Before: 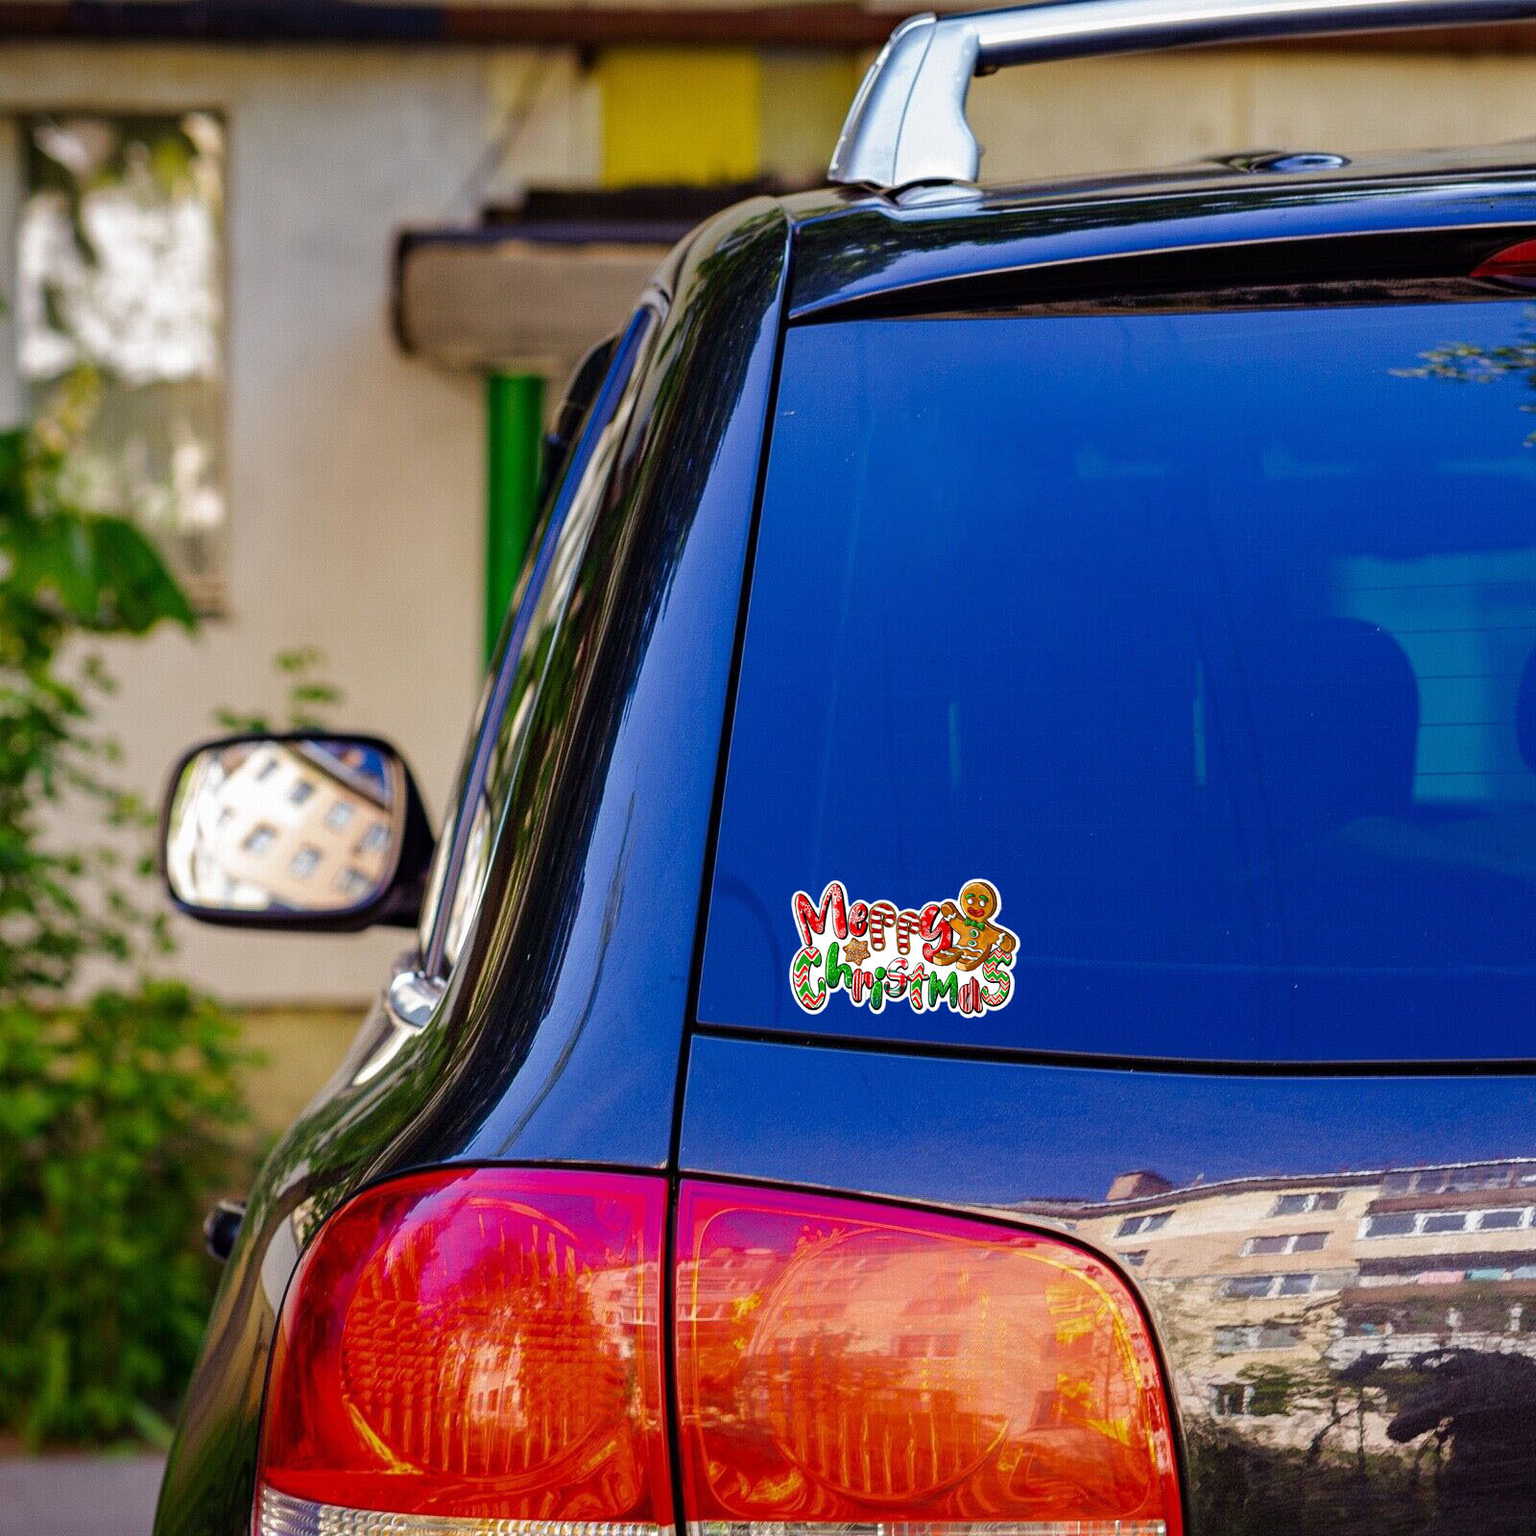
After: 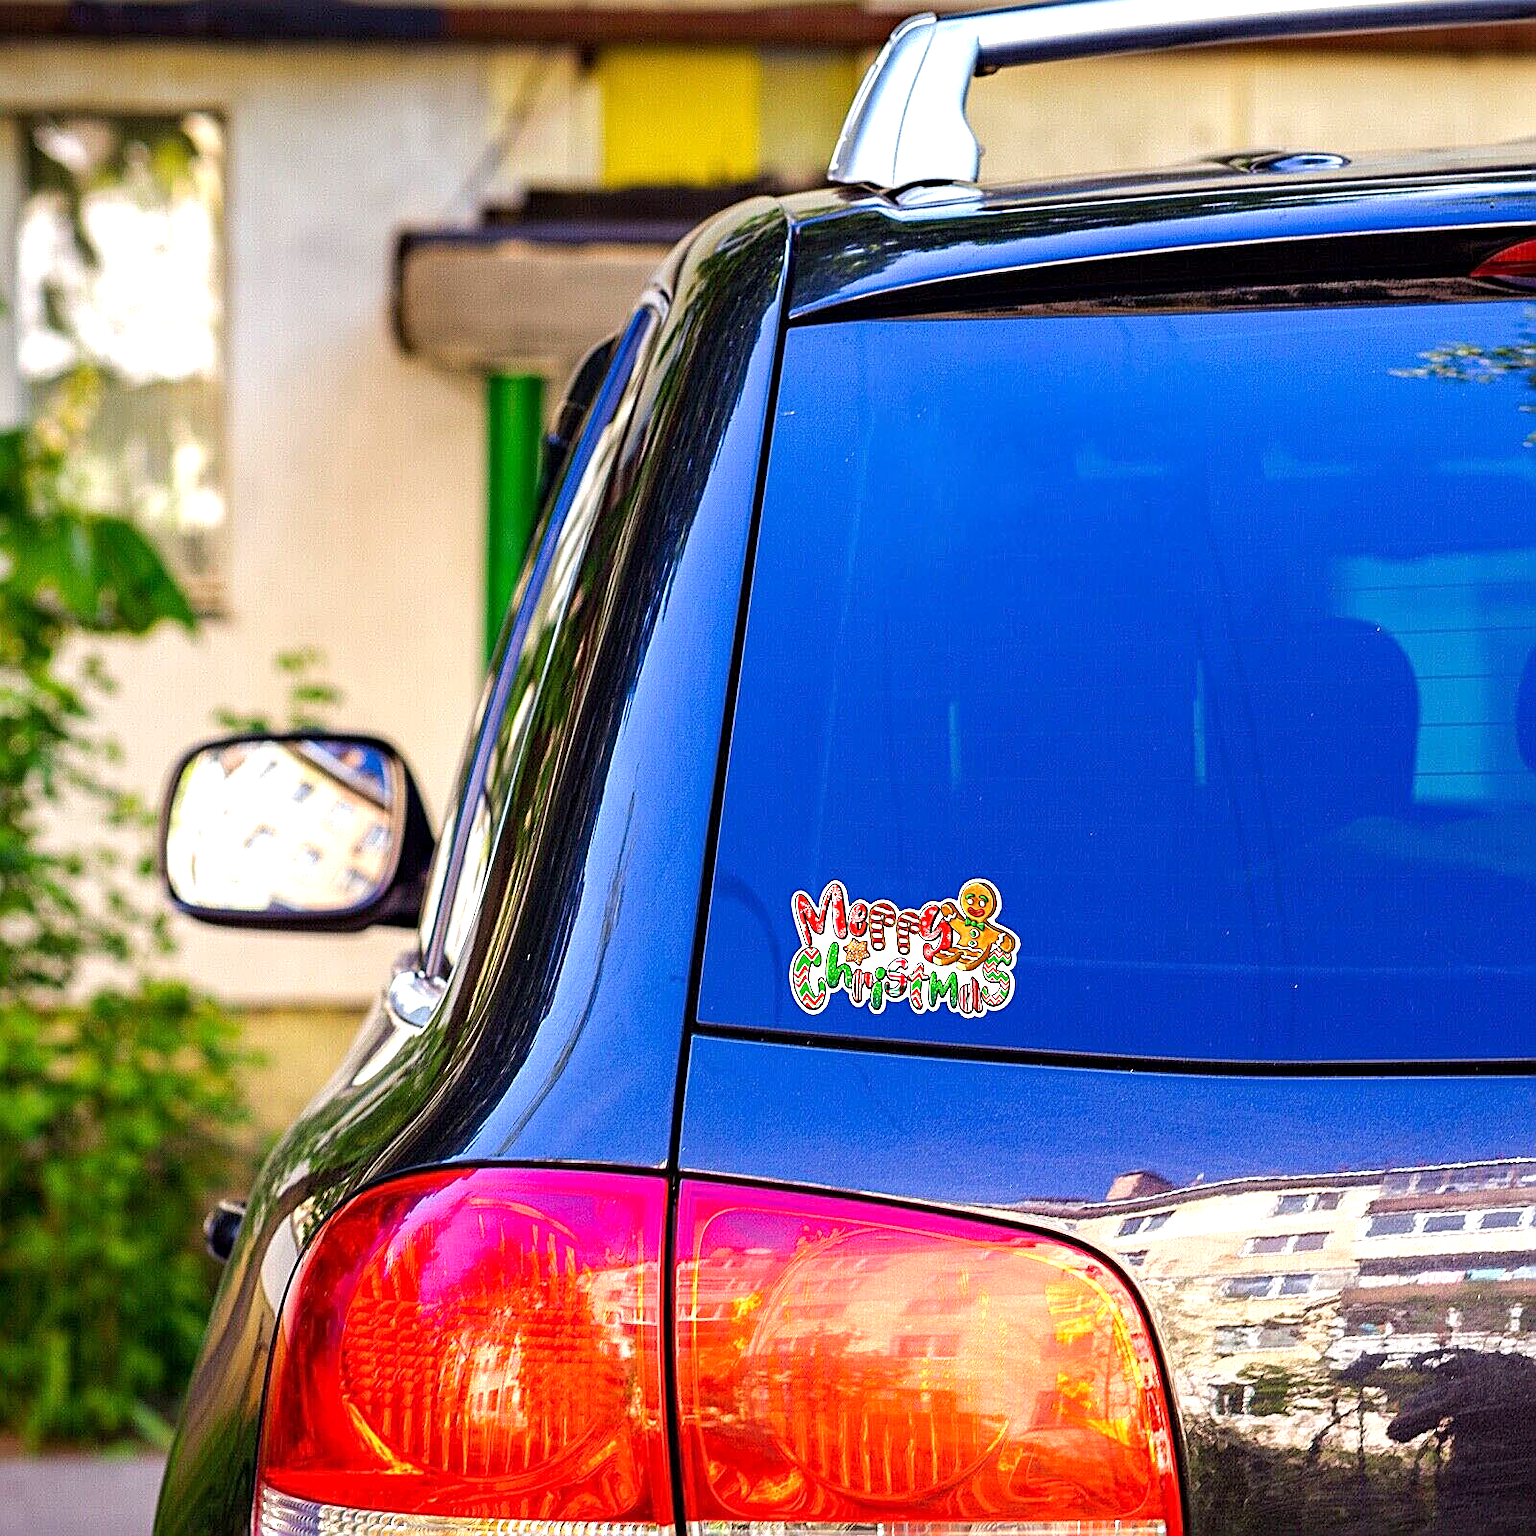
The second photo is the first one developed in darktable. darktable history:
exposure: black level correction 0.001, exposure 0.96 EV, compensate exposure bias true, compensate highlight preservation false
sharpen: amount 0.752
